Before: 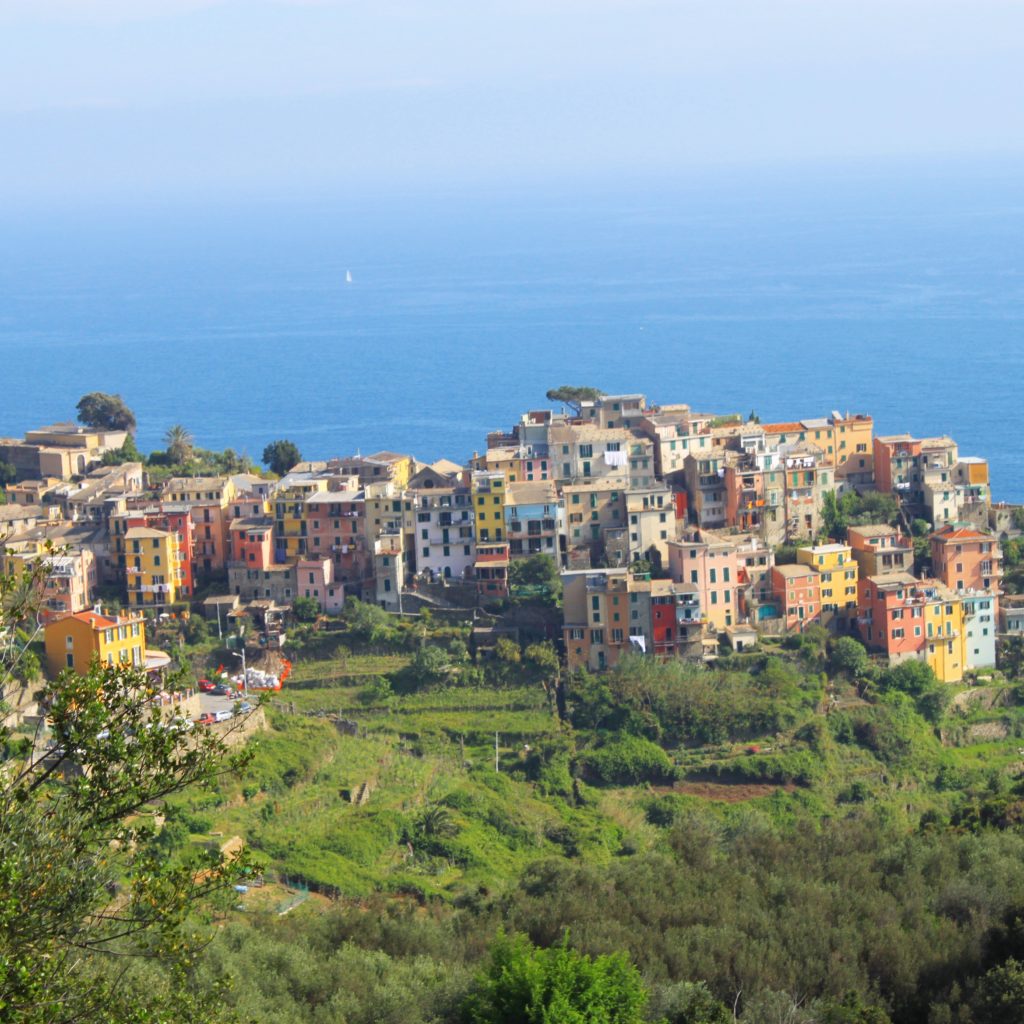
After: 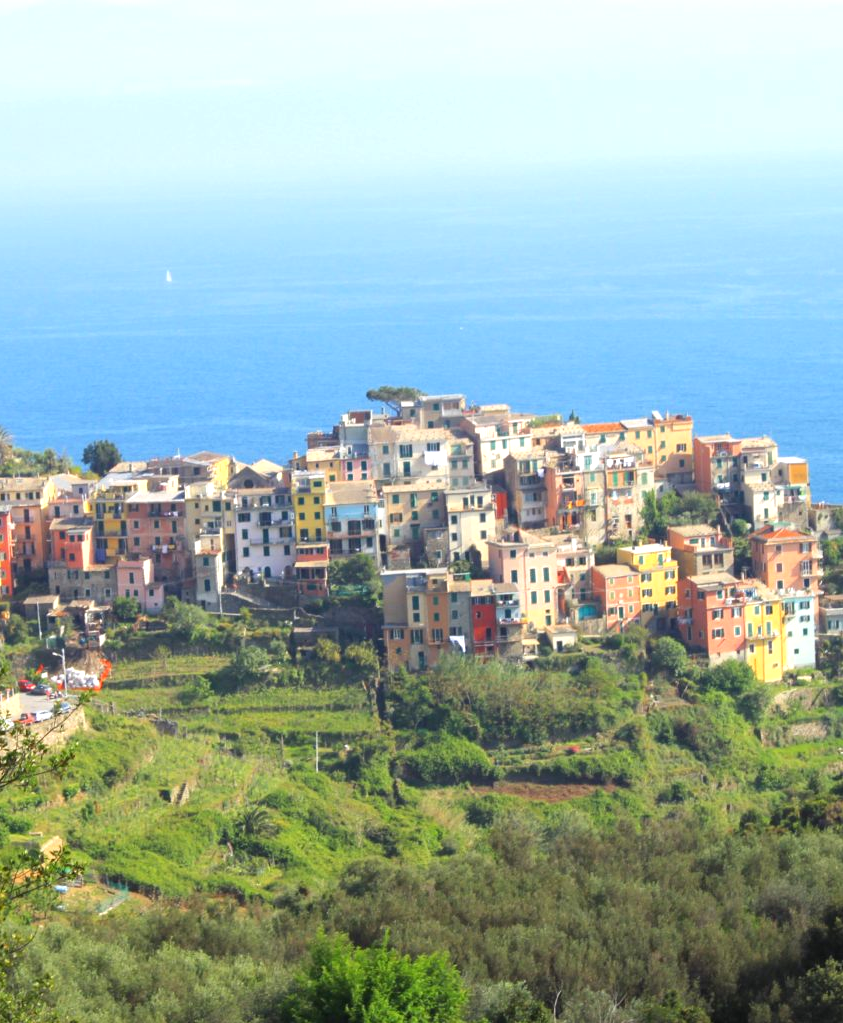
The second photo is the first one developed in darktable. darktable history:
crop: left 17.582%, bottom 0.031%
exposure: exposure 0.507 EV, compensate highlight preservation false
